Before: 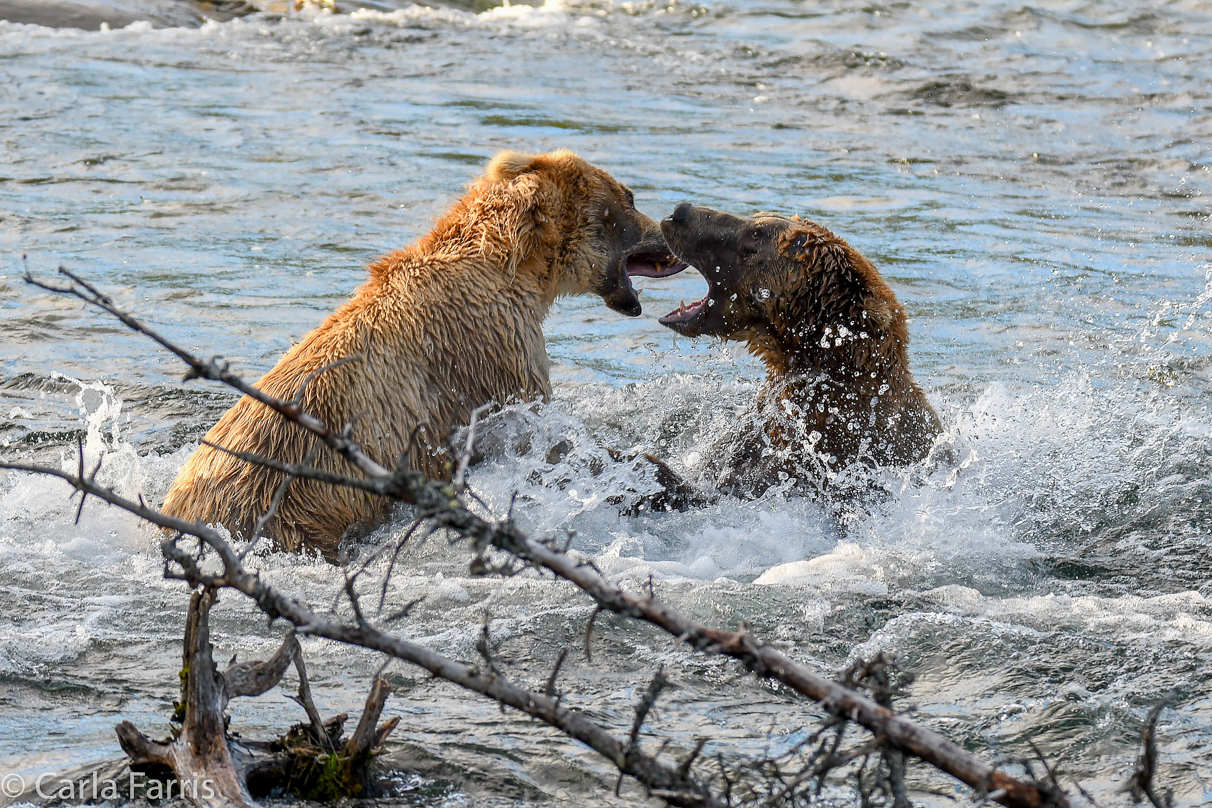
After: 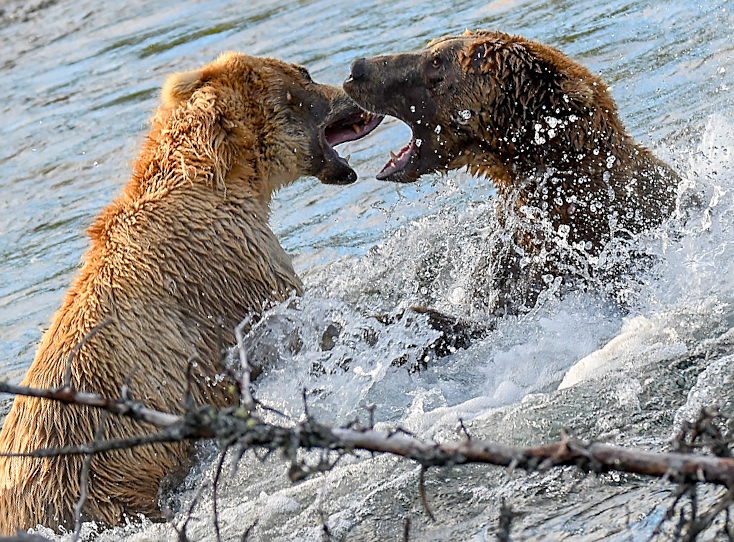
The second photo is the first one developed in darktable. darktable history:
crop and rotate: angle 21.05°, left 6.737%, right 3.995%, bottom 1.129%
levels: black 8.51%, levels [0, 0.478, 1]
sharpen: on, module defaults
